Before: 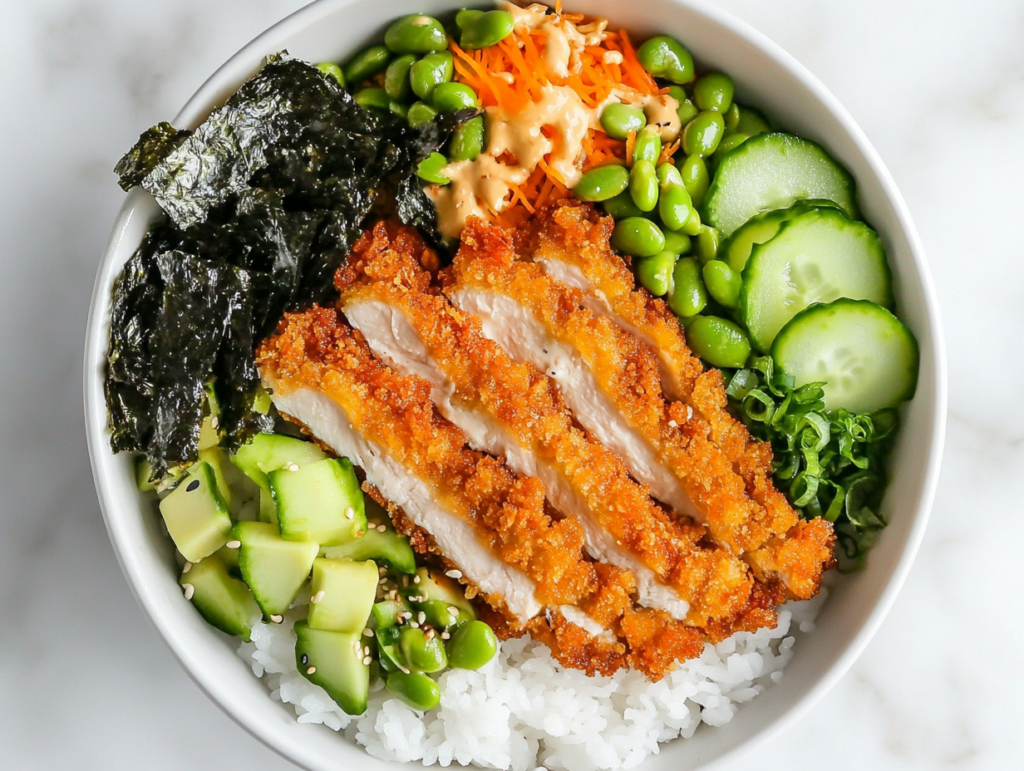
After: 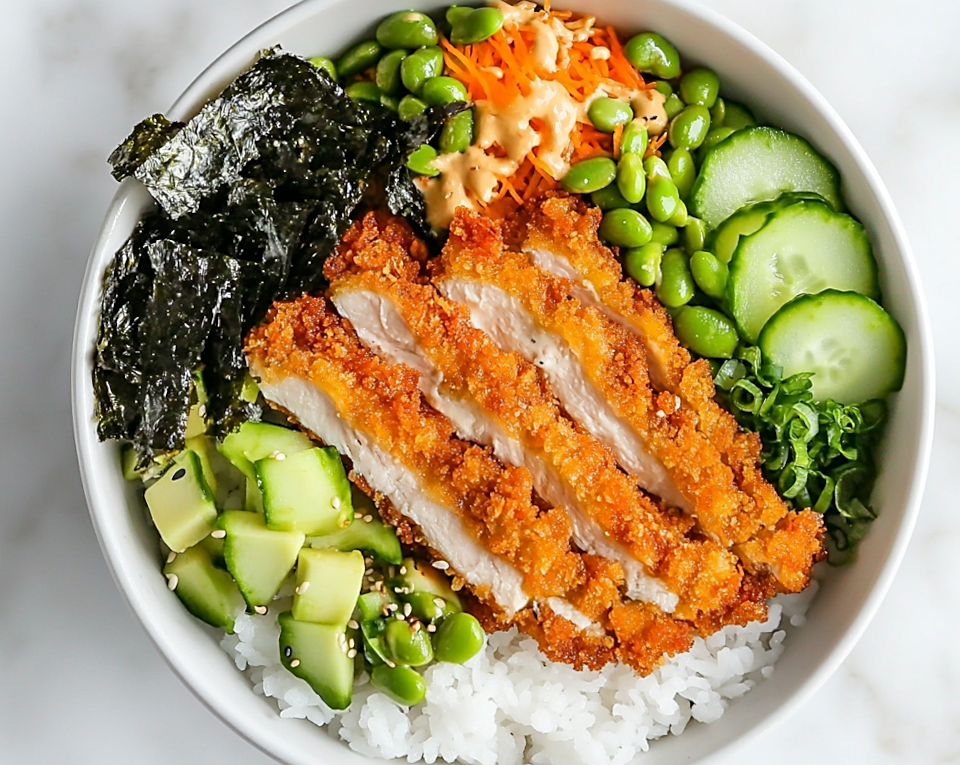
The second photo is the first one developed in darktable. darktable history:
crop: right 4.126%, bottom 0.031%
rotate and perspective: rotation 0.226°, lens shift (vertical) -0.042, crop left 0.023, crop right 0.982, crop top 0.006, crop bottom 0.994
sharpen: on, module defaults
color balance: mode lift, gamma, gain (sRGB)
